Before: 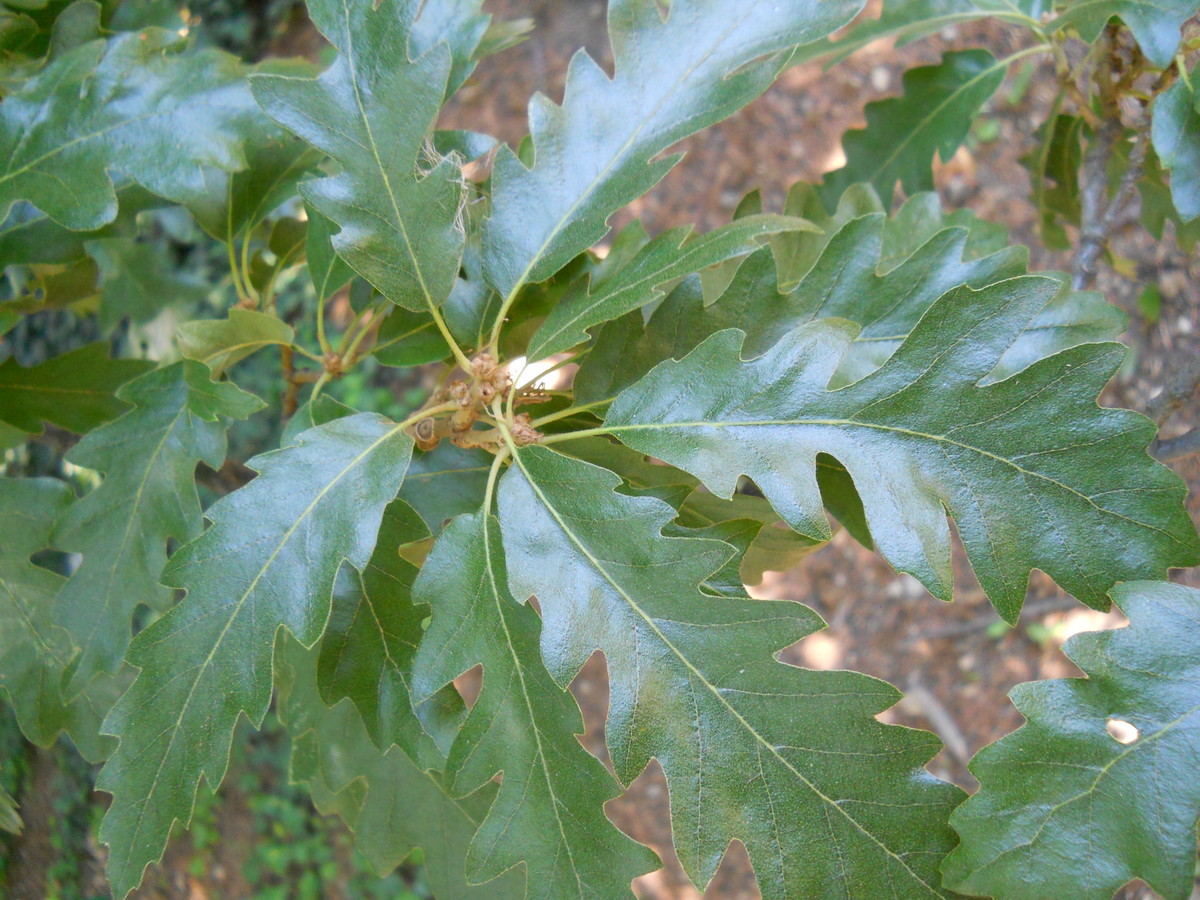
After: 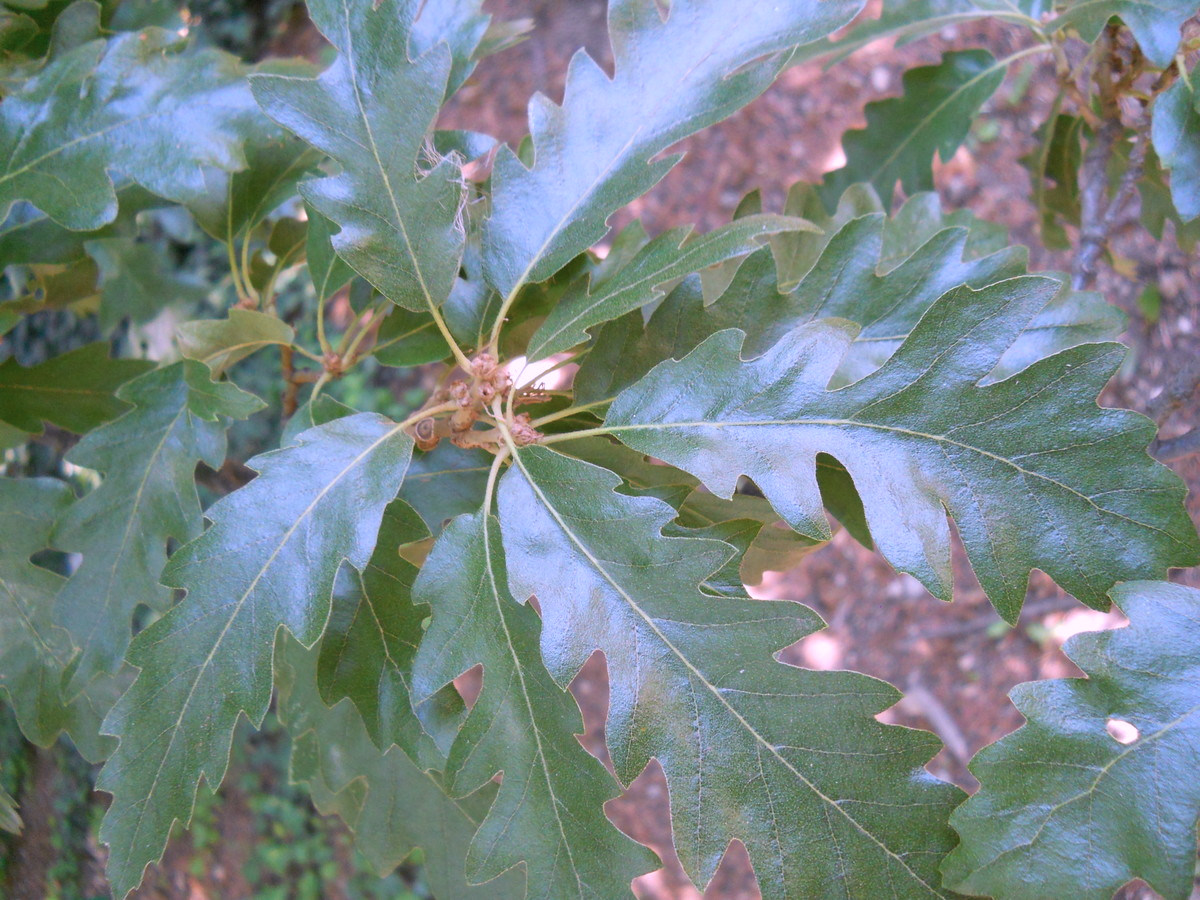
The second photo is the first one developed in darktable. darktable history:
color correction: highlights a* 15.14, highlights b* -25.55
